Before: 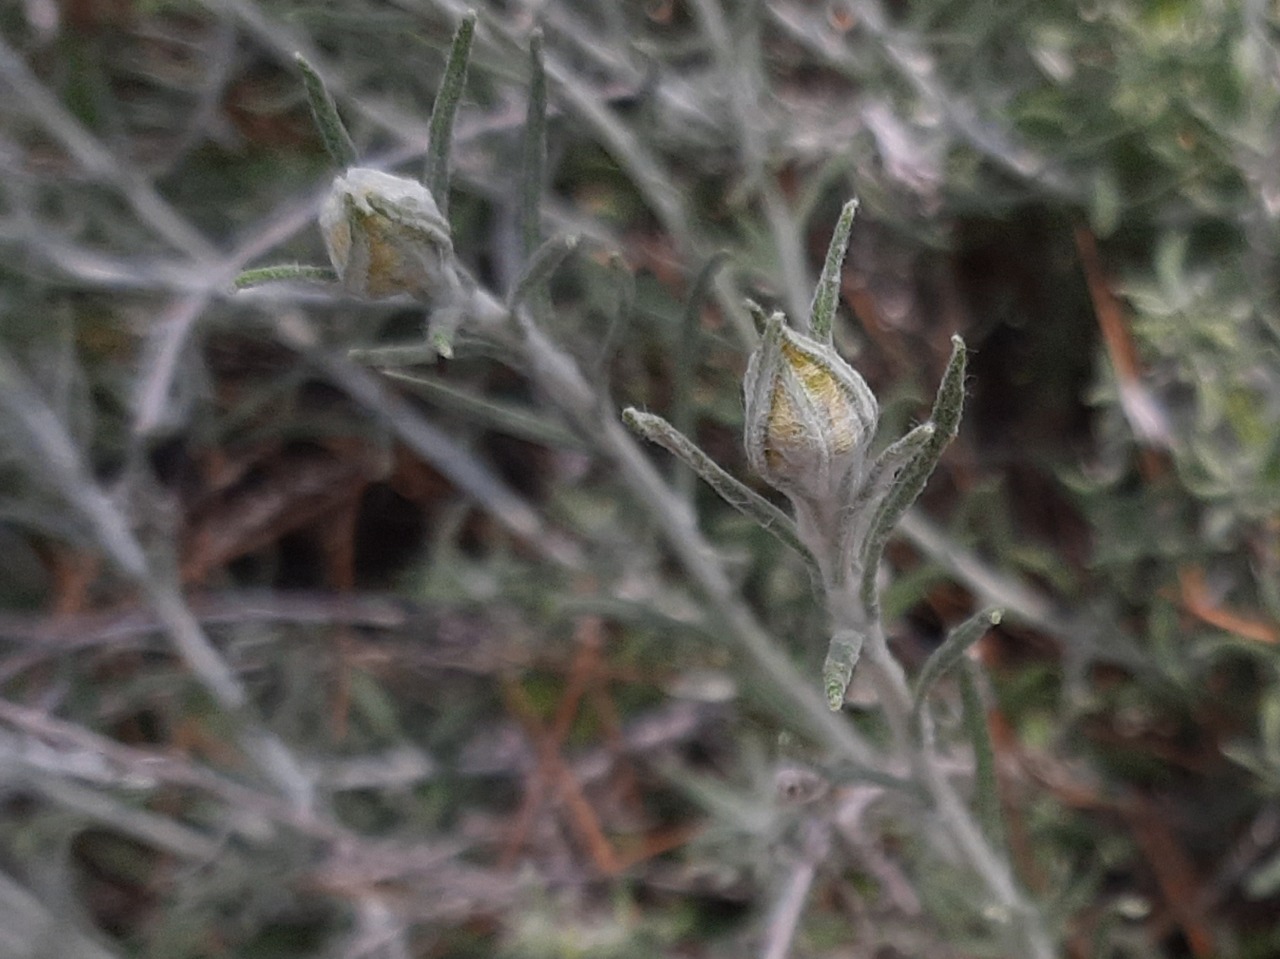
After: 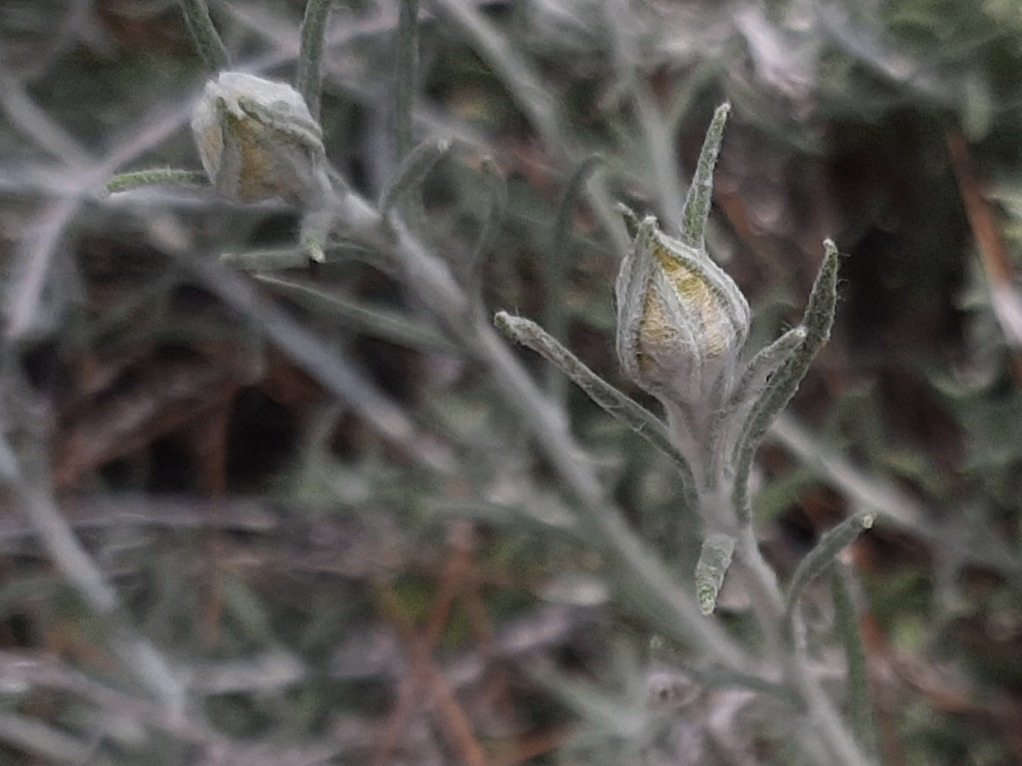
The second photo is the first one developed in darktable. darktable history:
crop and rotate: left 10.071%, top 10.071%, right 10.02%, bottom 10.02%
color correction: saturation 0.8
